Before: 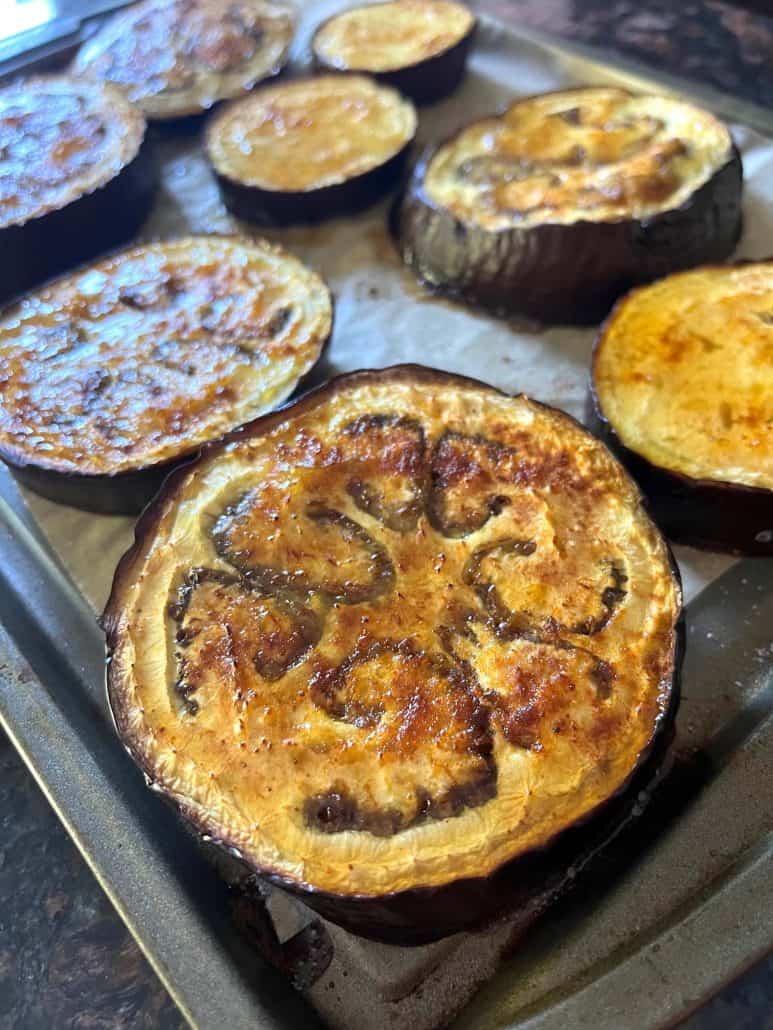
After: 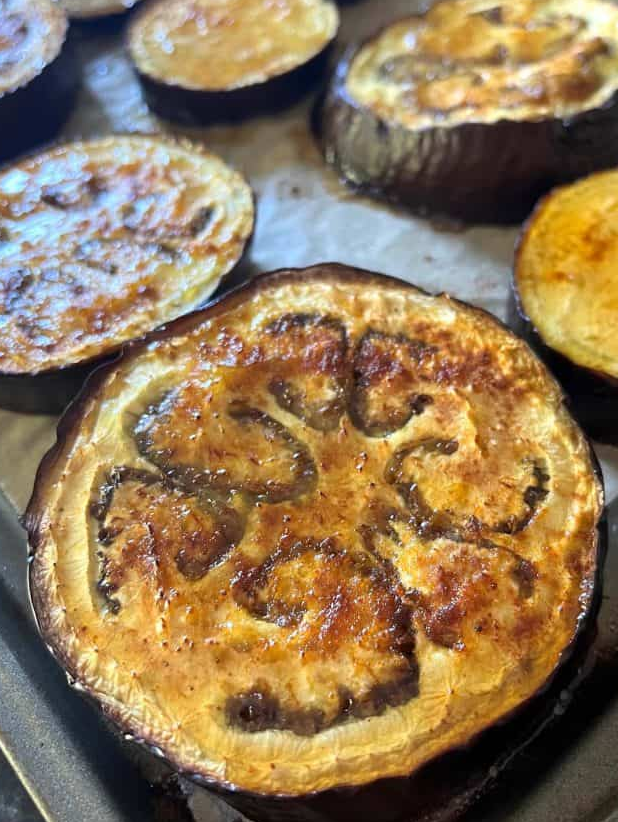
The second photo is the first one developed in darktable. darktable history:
crop and rotate: left 10.145%, top 9.883%, right 9.84%, bottom 10.28%
